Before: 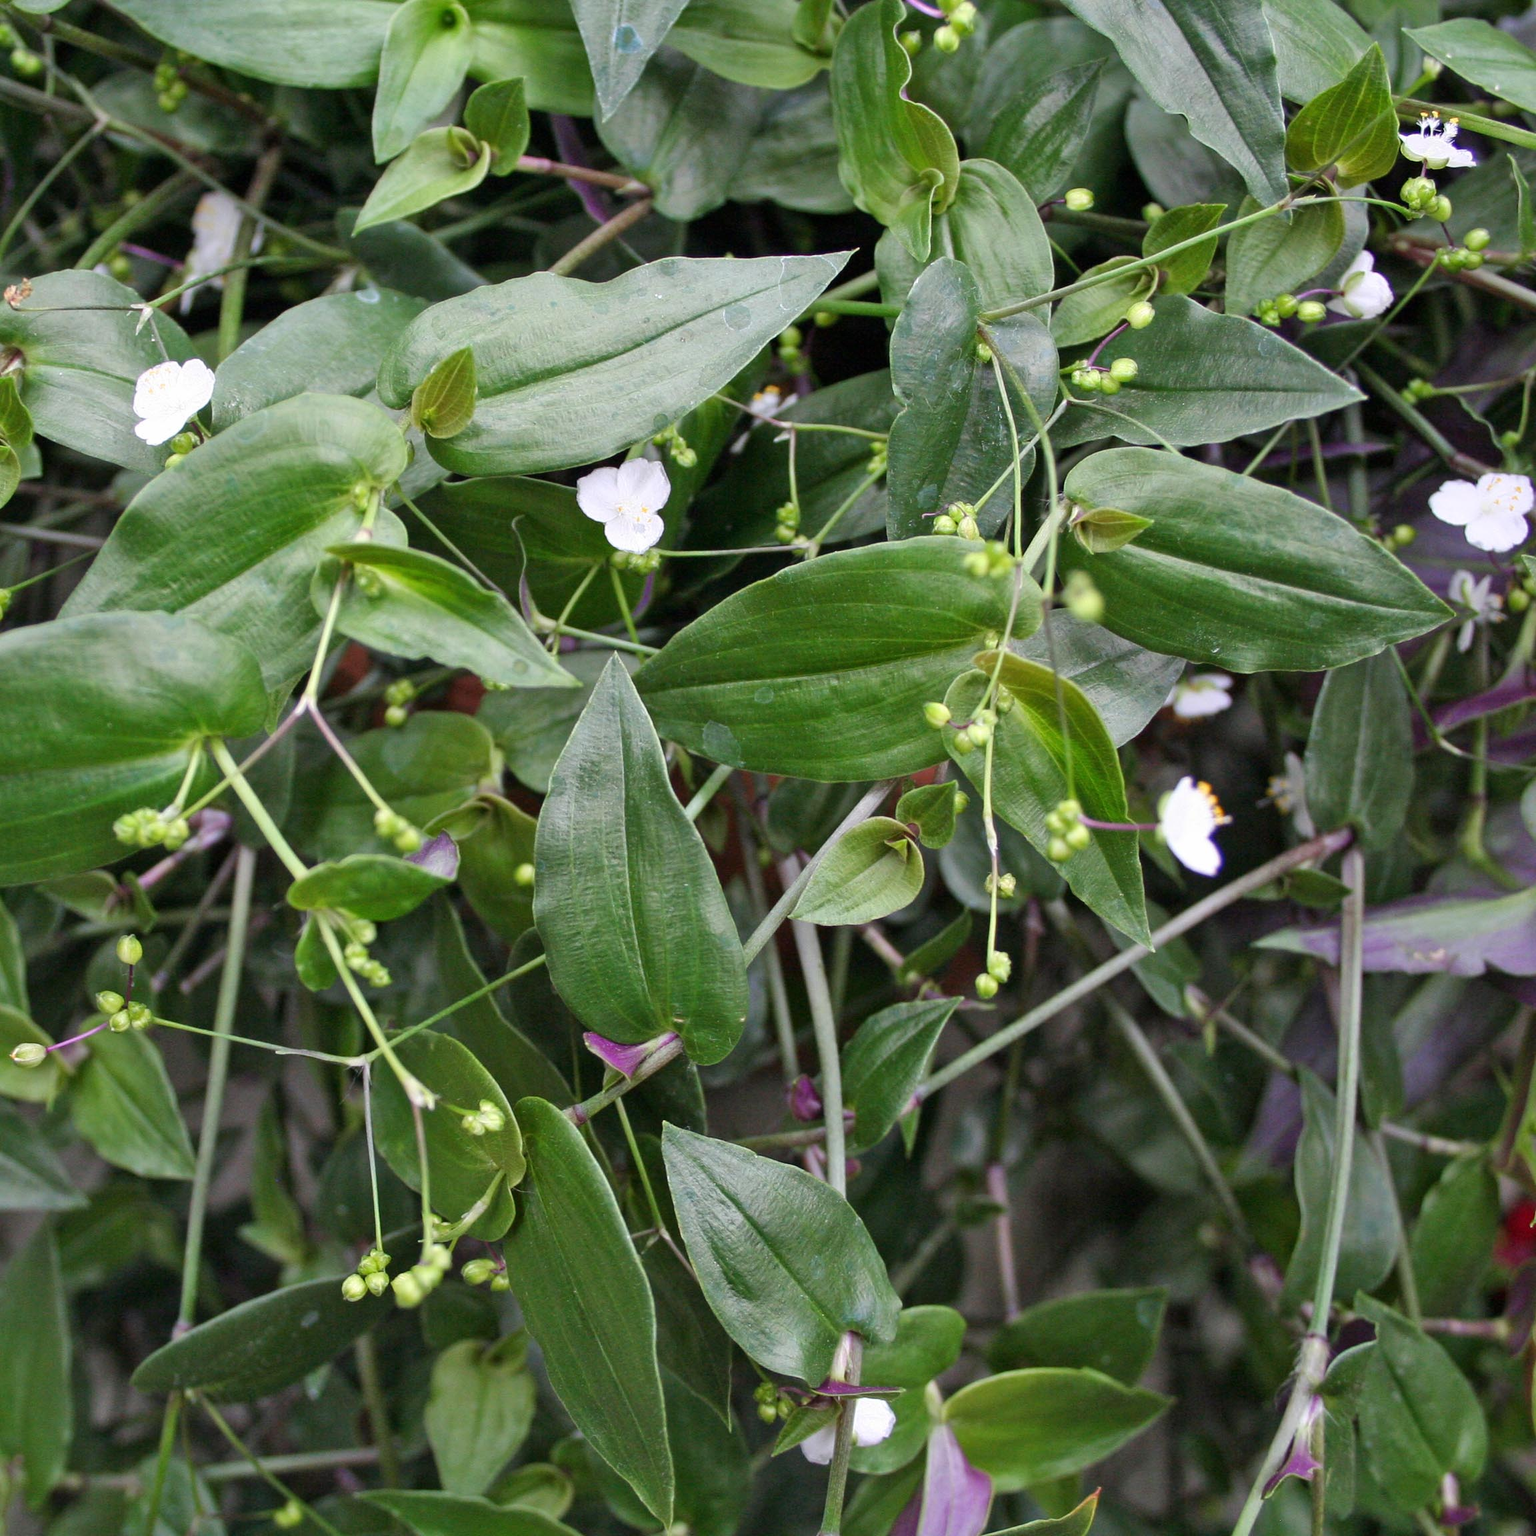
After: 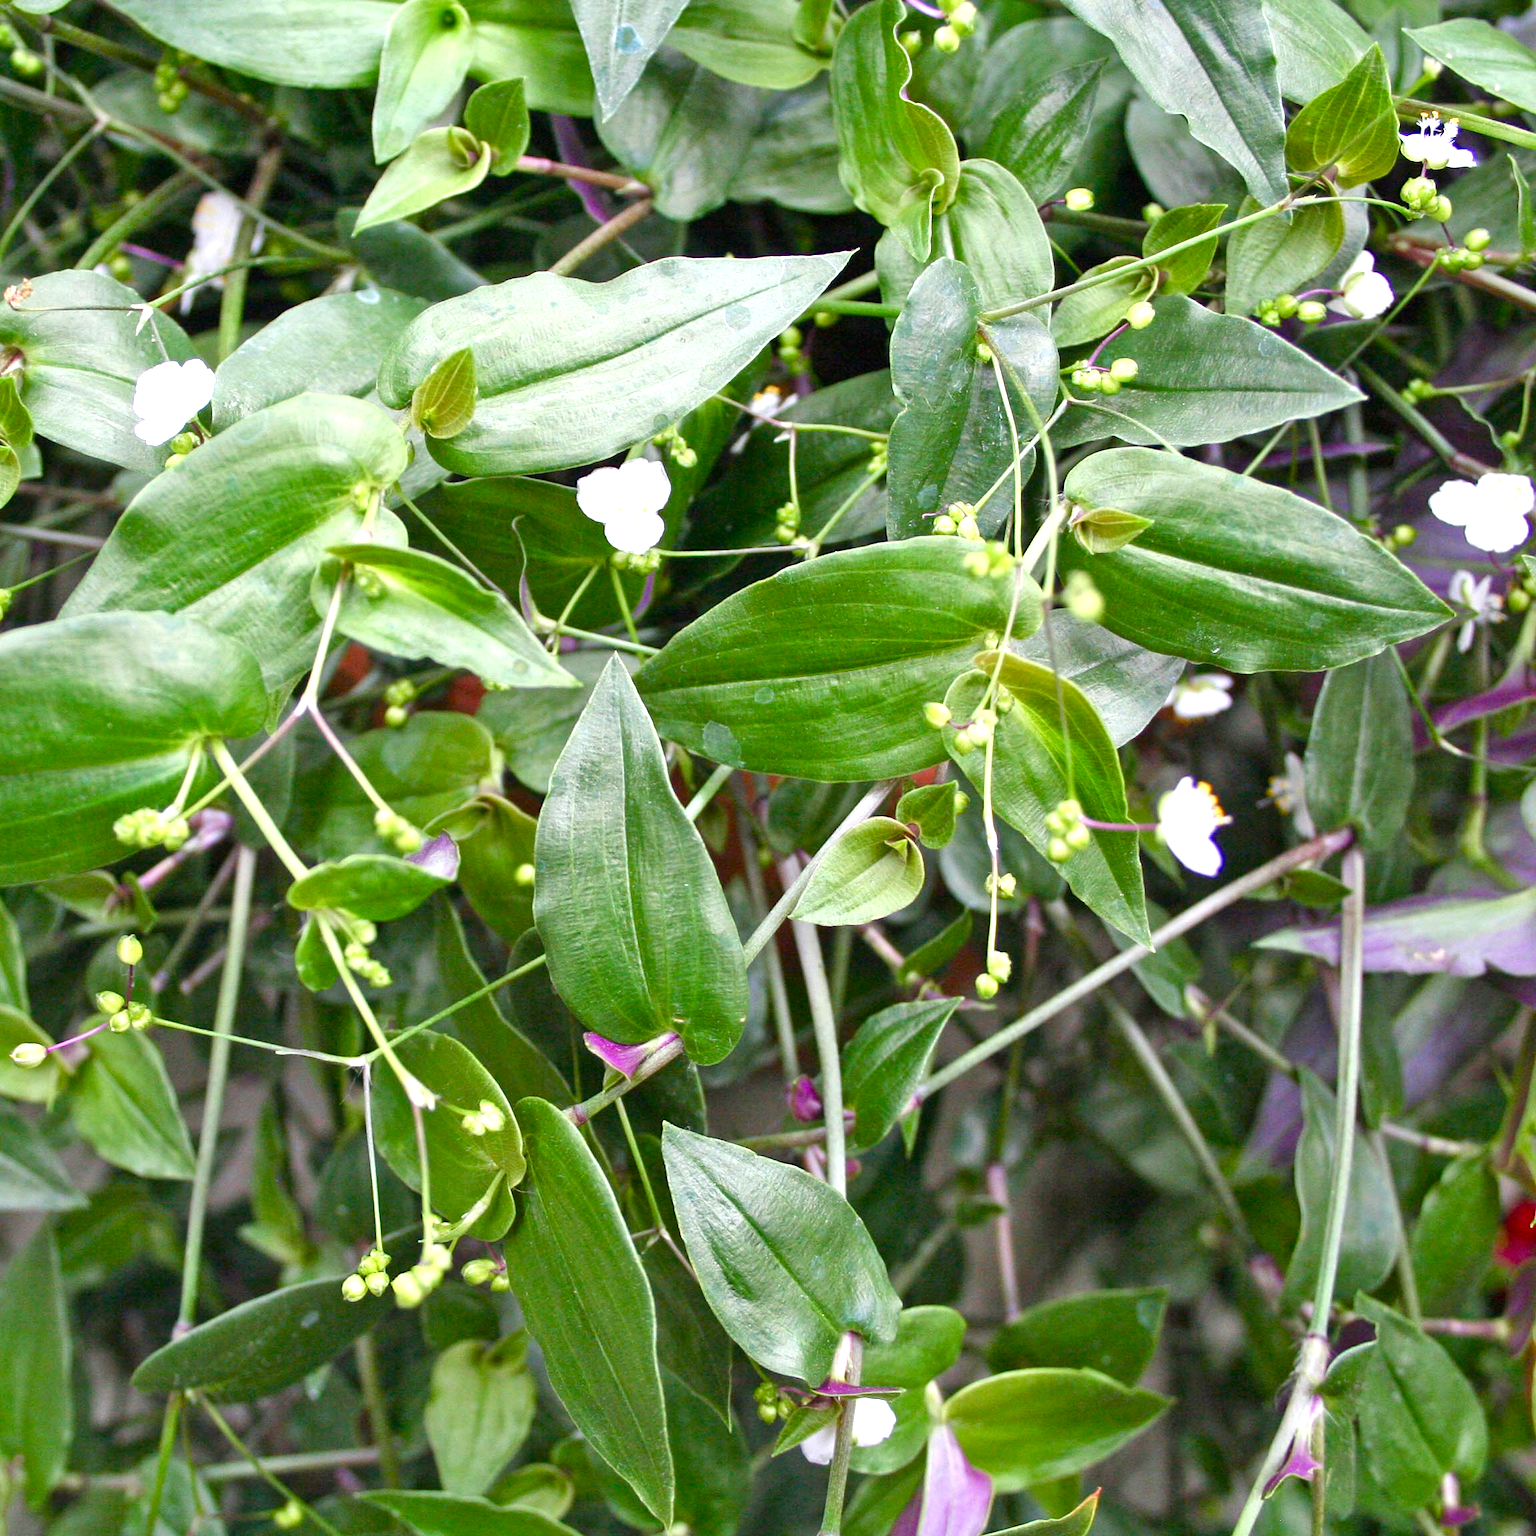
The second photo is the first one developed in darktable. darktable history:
exposure: black level correction 0, exposure 0.894 EV, compensate highlight preservation false
color balance rgb: shadows lift › chroma 0.896%, shadows lift › hue 114.63°, perceptual saturation grading › global saturation 24.987%, perceptual saturation grading › highlights -28.692%, perceptual saturation grading › shadows 34.359%, perceptual brilliance grading › global brilliance 2.543%, perceptual brilliance grading › highlights -2.823%, perceptual brilliance grading › shadows 3.05%
